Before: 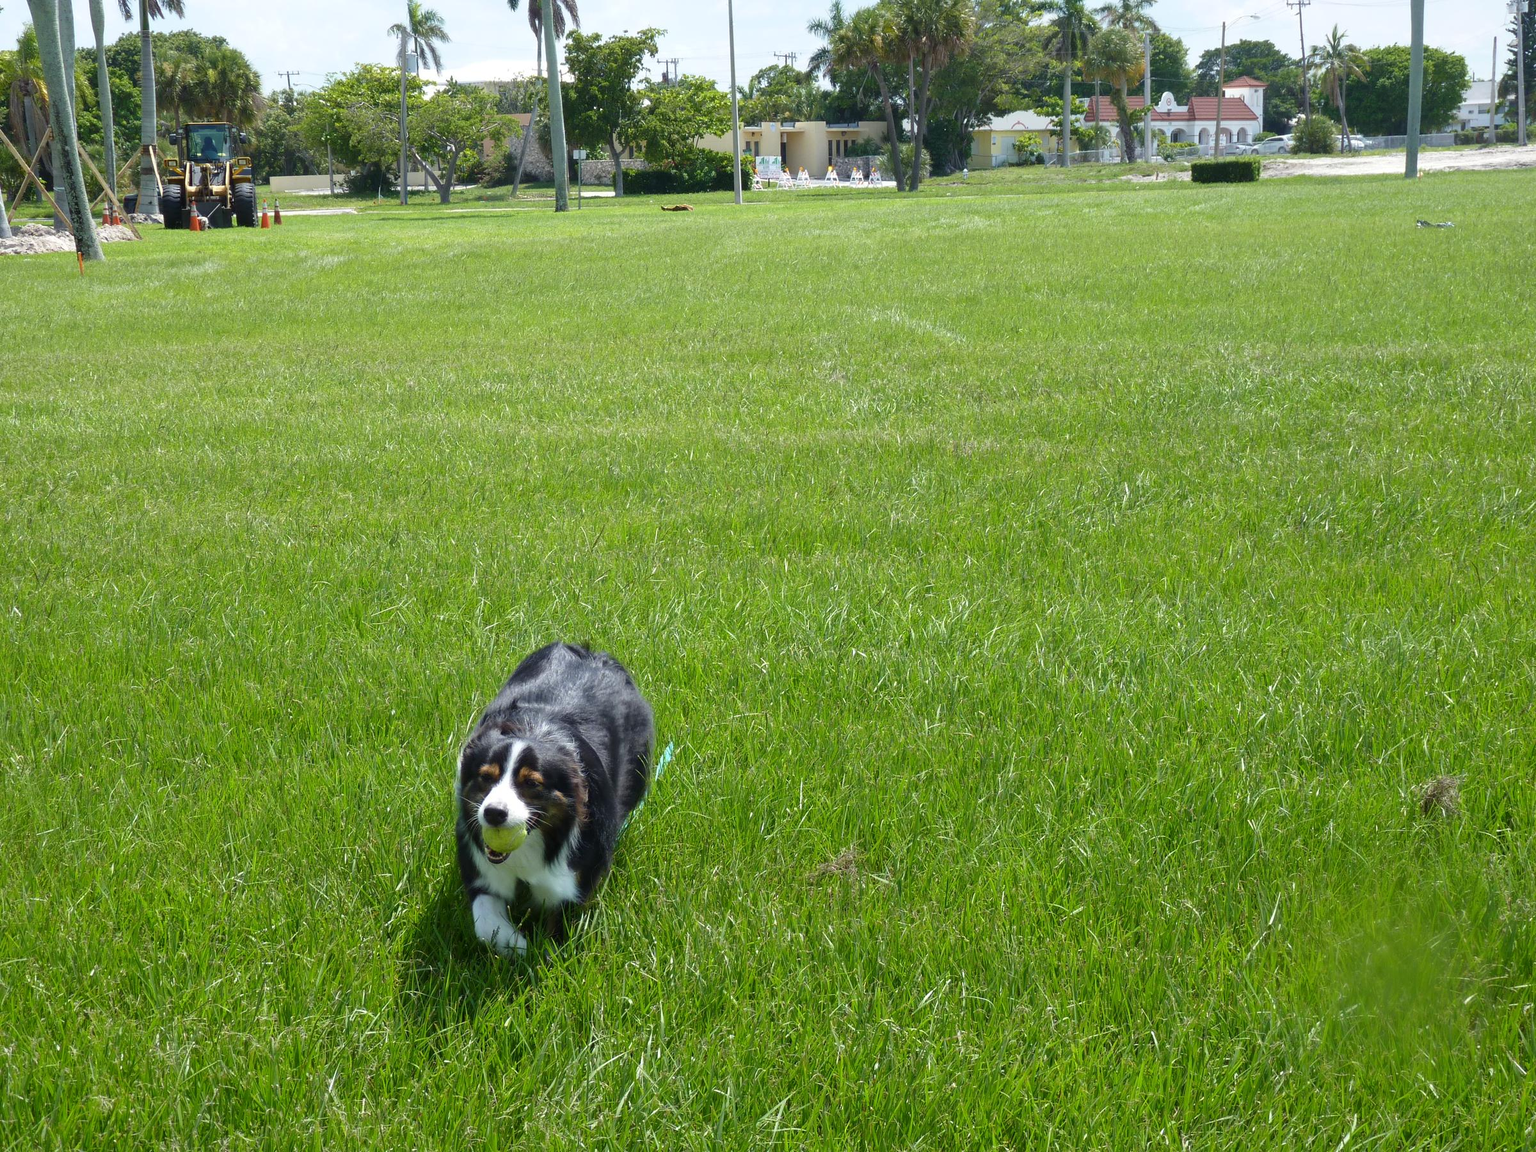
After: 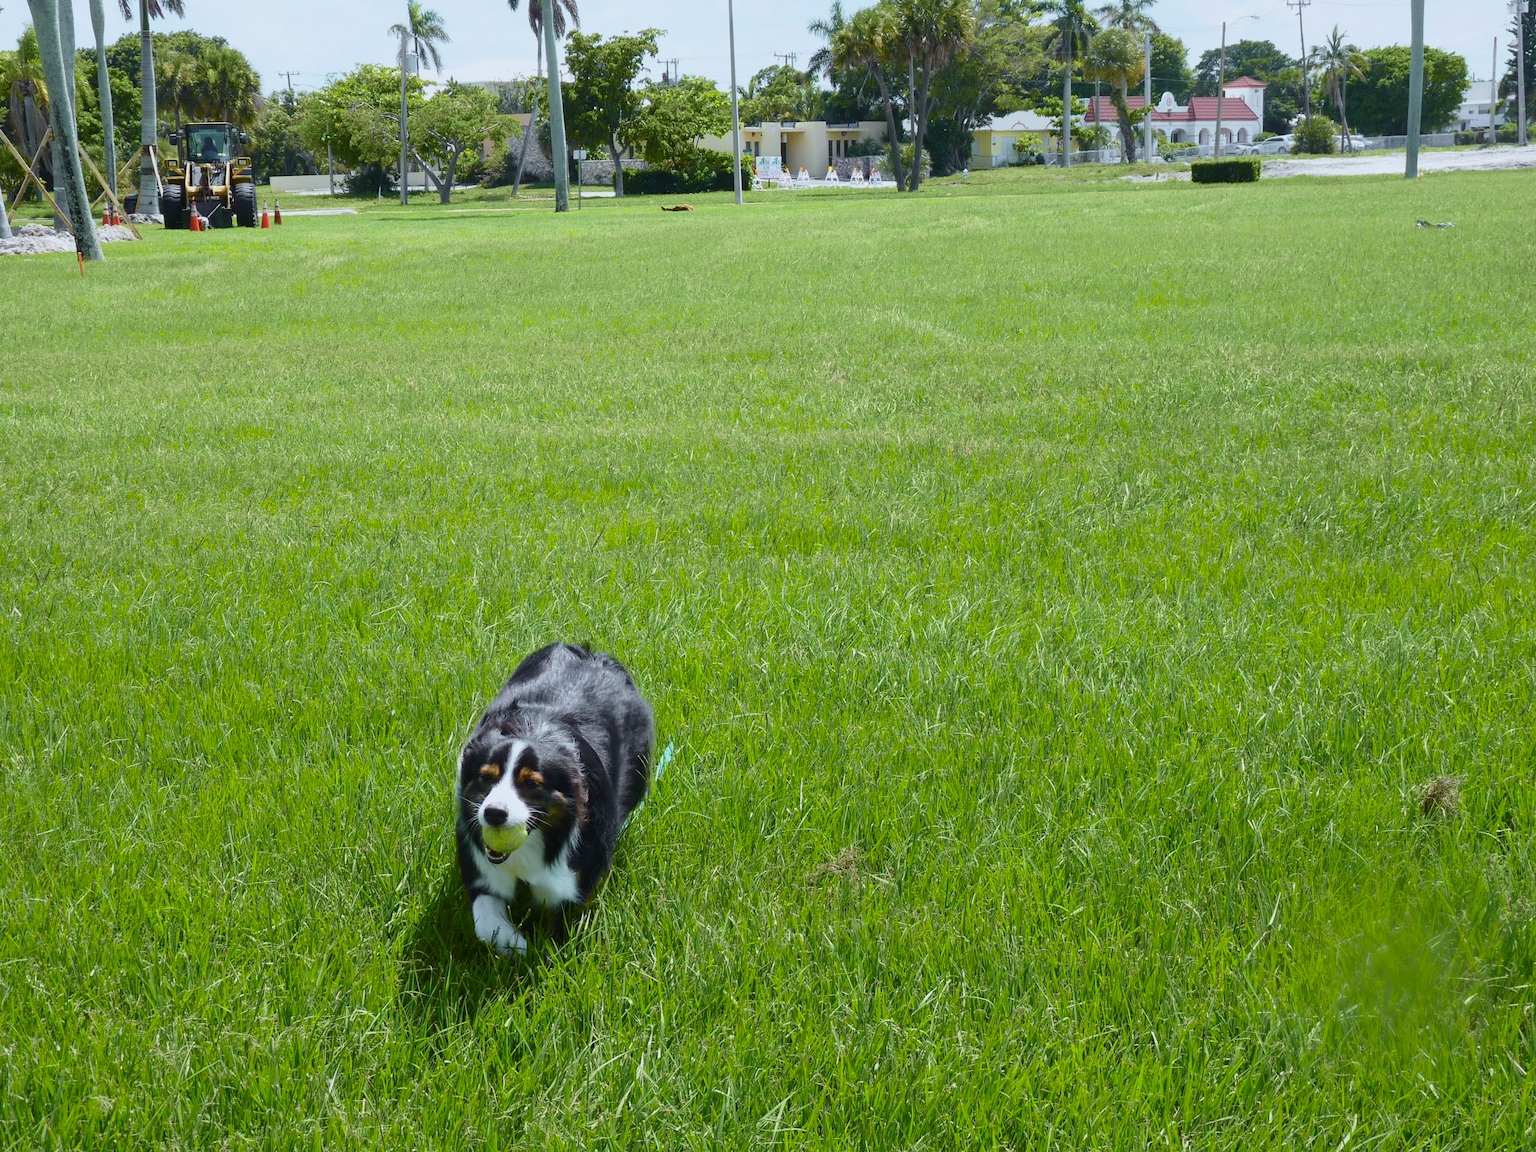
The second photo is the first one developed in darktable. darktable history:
tone curve: curves: ch0 [(0, 0.018) (0.036, 0.038) (0.15, 0.131) (0.27, 0.247) (0.545, 0.561) (0.761, 0.761) (1, 0.919)]; ch1 [(0, 0) (0.179, 0.173) (0.322, 0.32) (0.429, 0.431) (0.502, 0.5) (0.519, 0.522) (0.562, 0.588) (0.625, 0.67) (0.711, 0.745) (1, 1)]; ch2 [(0, 0) (0.29, 0.295) (0.404, 0.436) (0.497, 0.499) (0.521, 0.523) (0.561, 0.605) (0.657, 0.655) (0.712, 0.764) (1, 1)], color space Lab, independent channels, preserve colors none
white balance: red 0.954, blue 1.079
